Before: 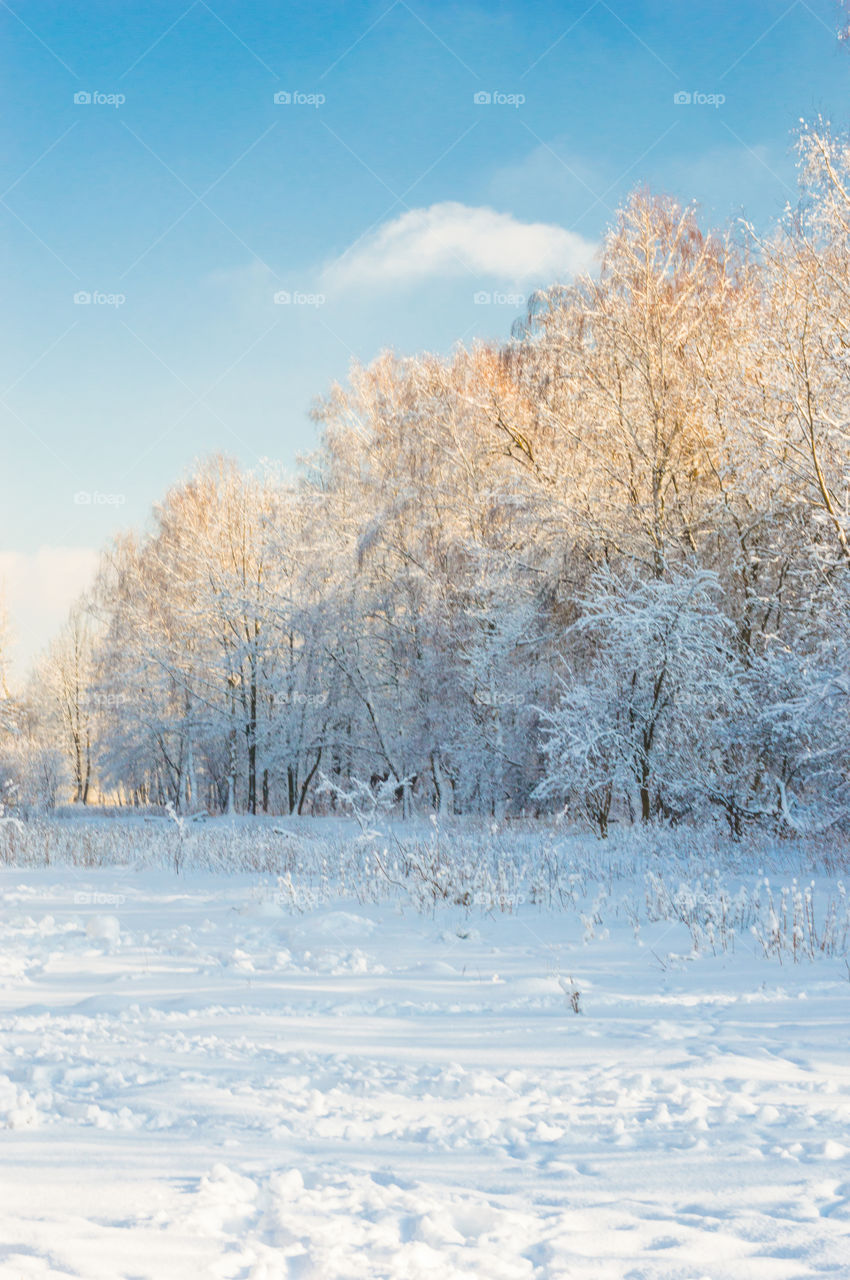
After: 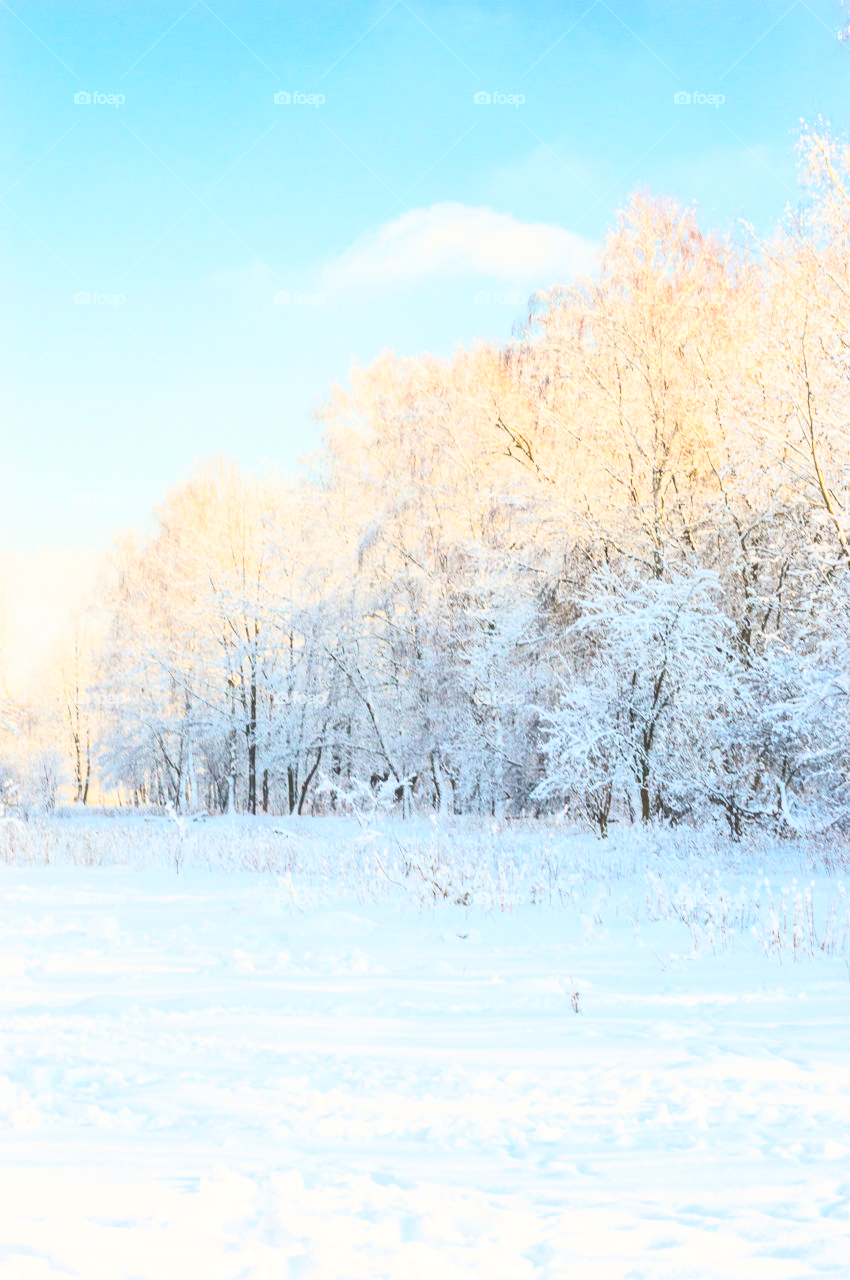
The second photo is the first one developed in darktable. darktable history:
contrast brightness saturation: contrast 0.388, brightness 0.532
